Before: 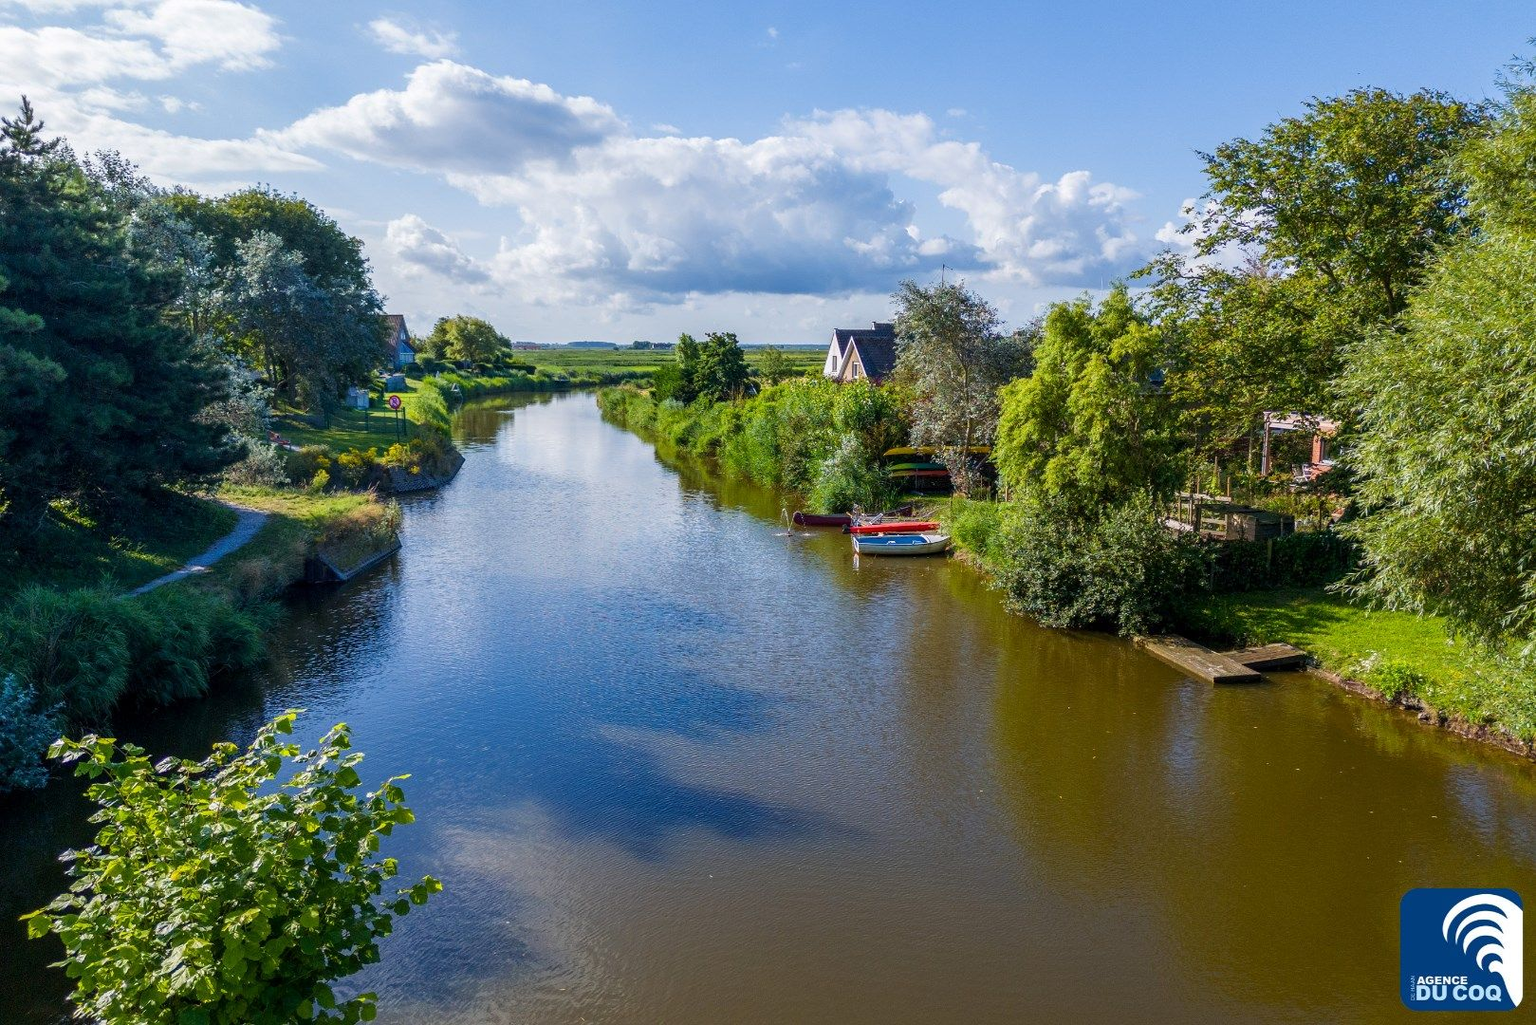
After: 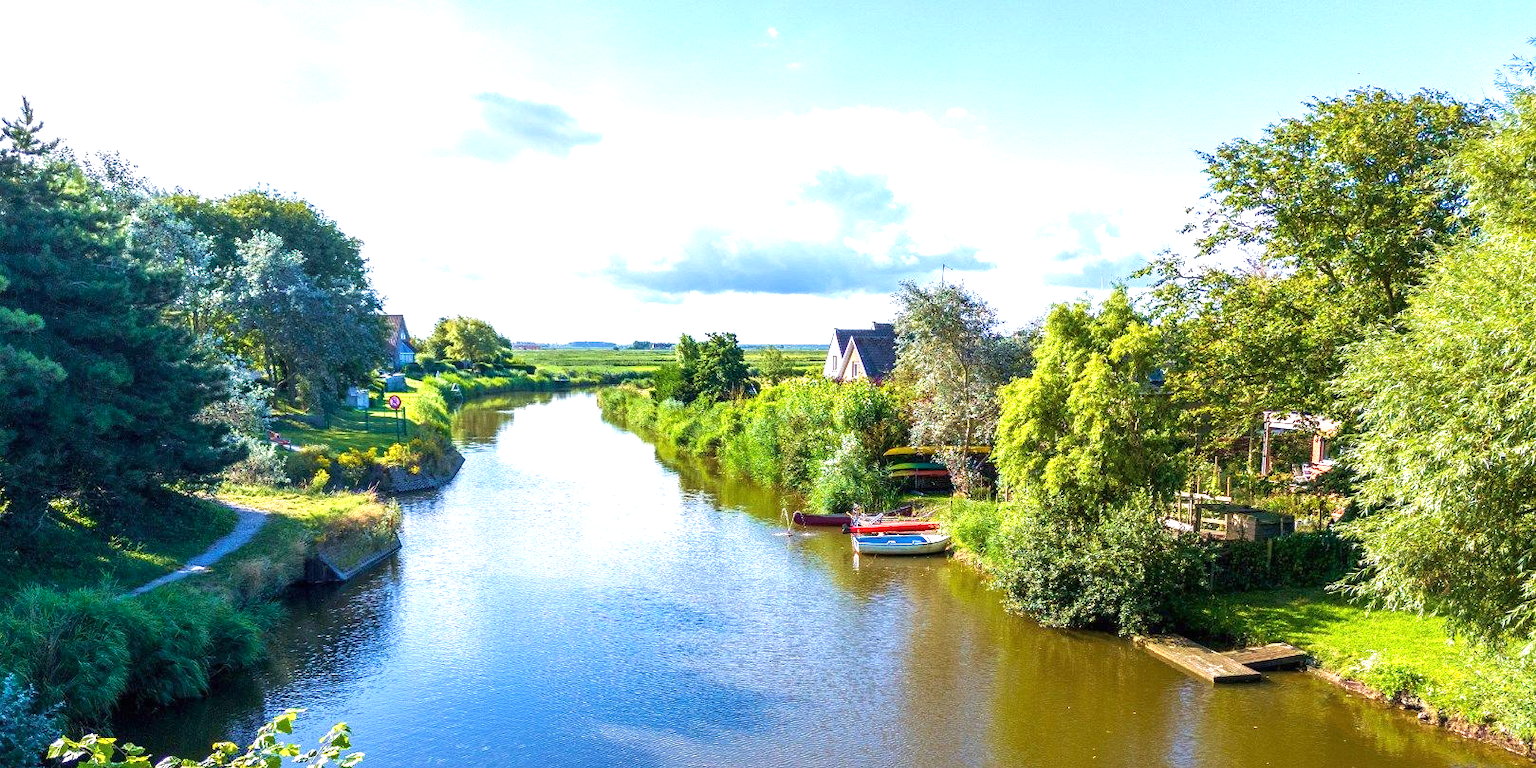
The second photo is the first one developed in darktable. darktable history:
crop: bottom 24.992%
velvia: on, module defaults
exposure: black level correction 0, exposure 1.288 EV, compensate highlight preservation false
